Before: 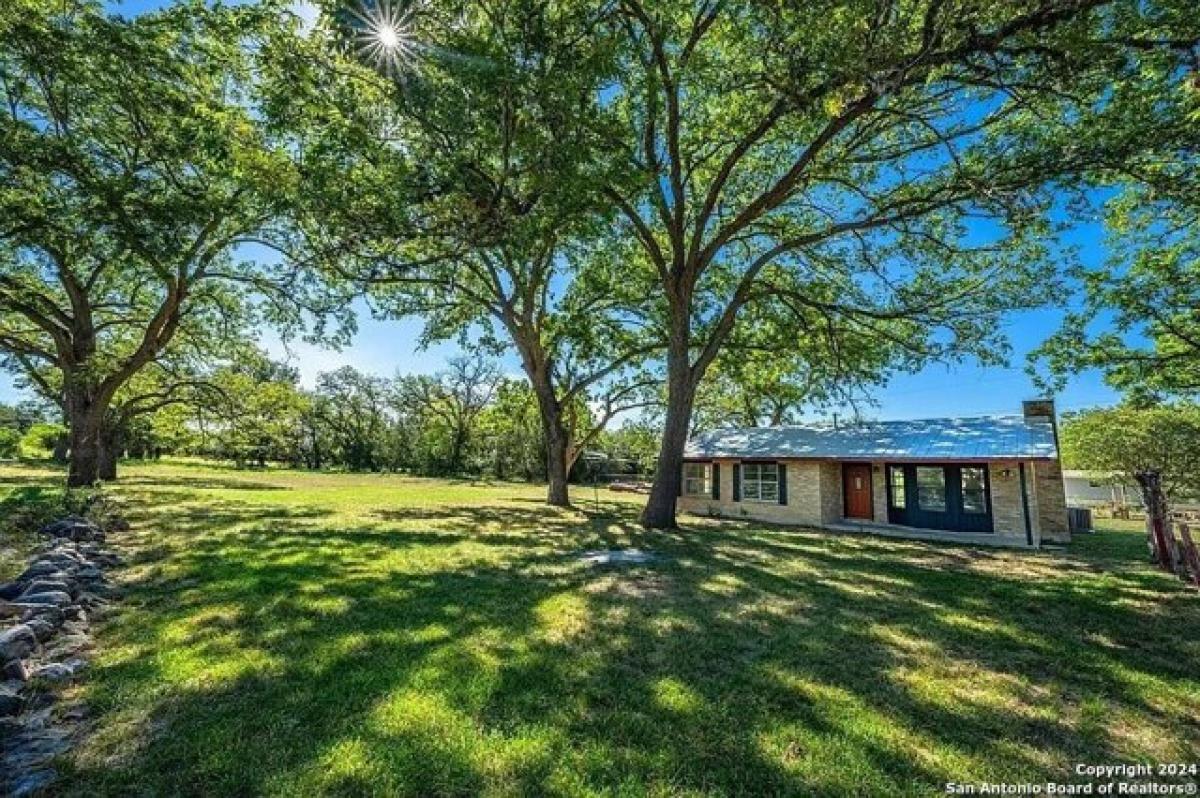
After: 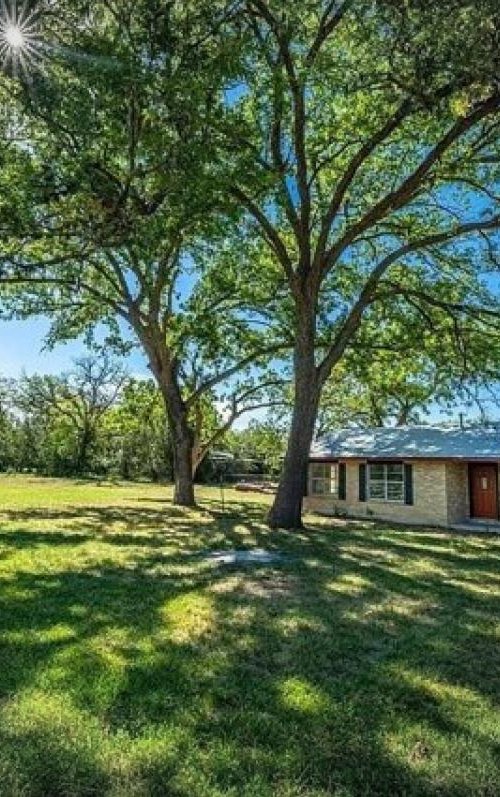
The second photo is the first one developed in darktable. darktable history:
crop: left 31.229%, right 27.105%
vignetting: fall-off radius 45%, brightness -0.33
